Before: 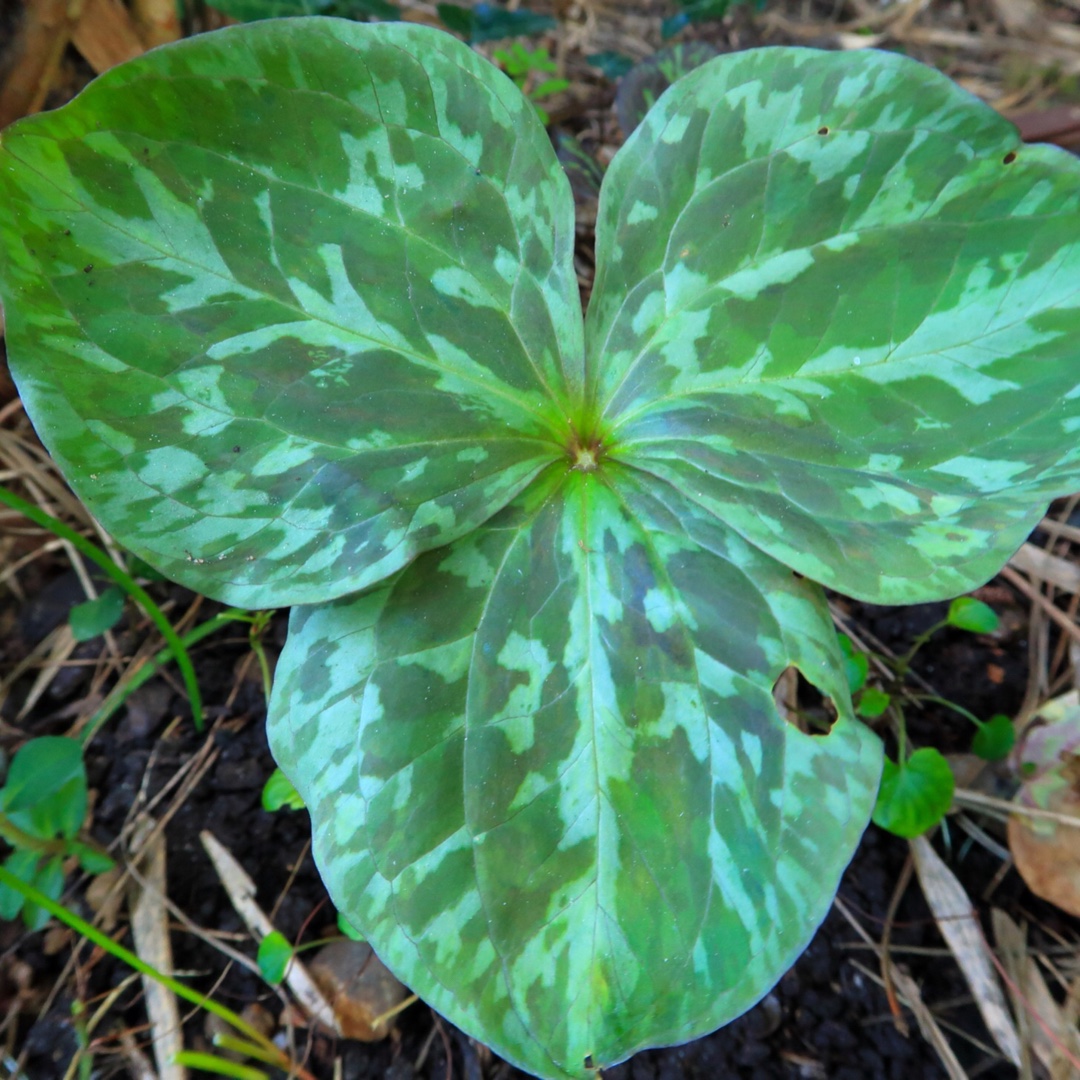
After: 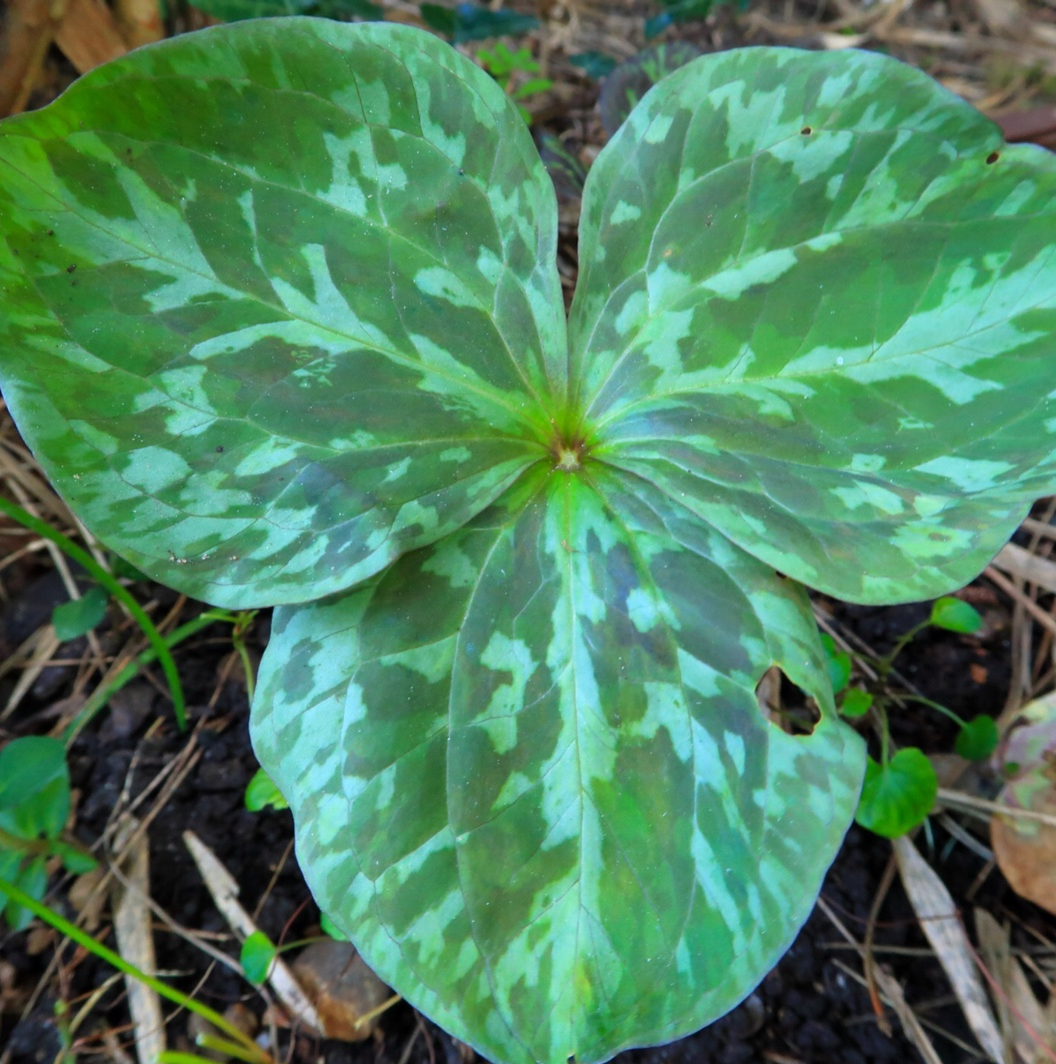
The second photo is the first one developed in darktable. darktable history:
crop and rotate: left 1.598%, right 0.557%, bottom 1.424%
